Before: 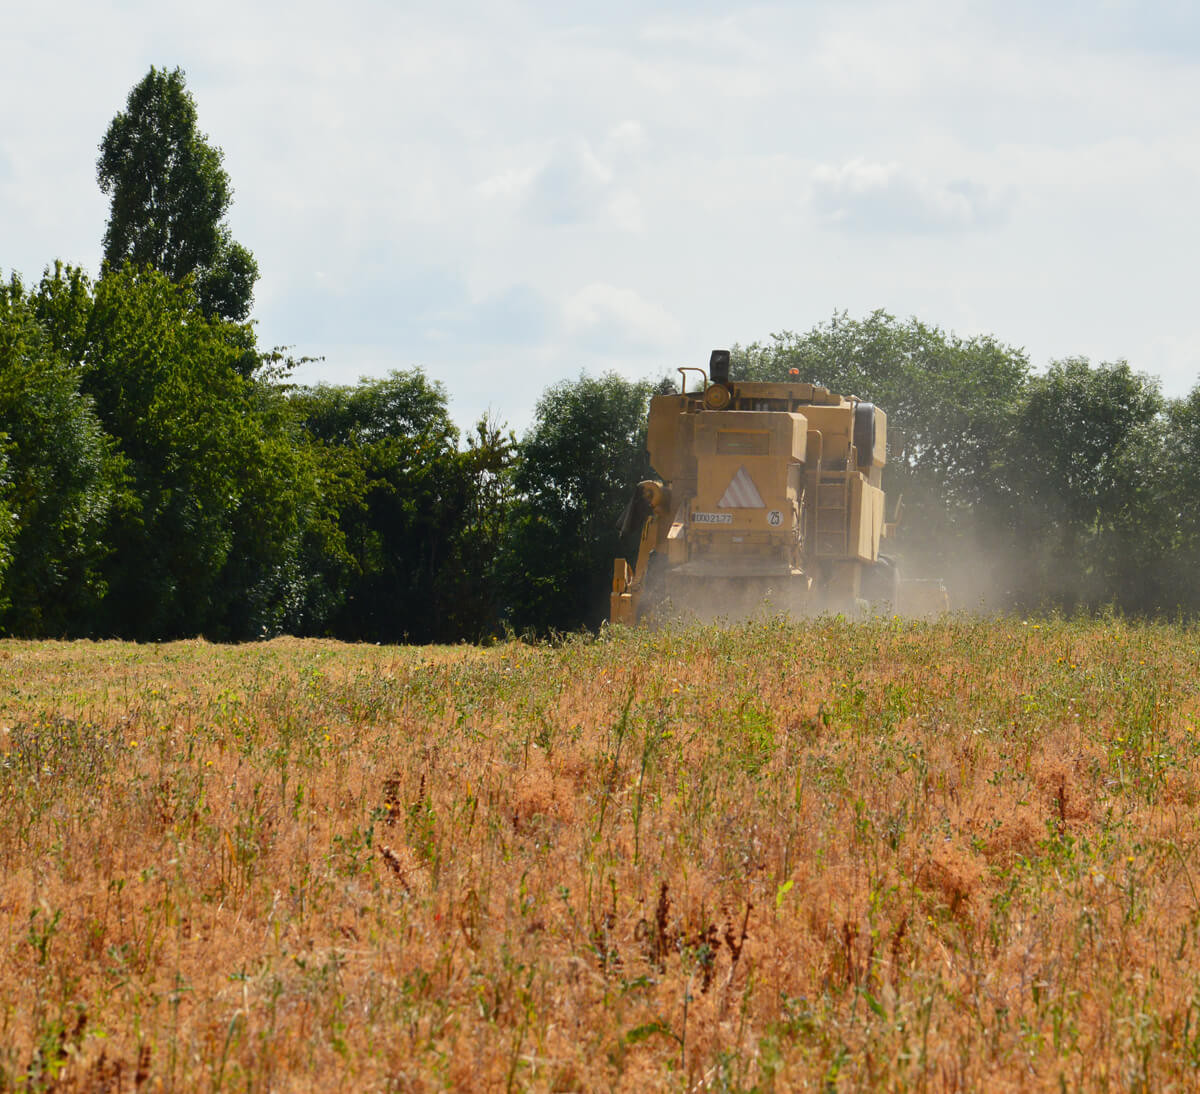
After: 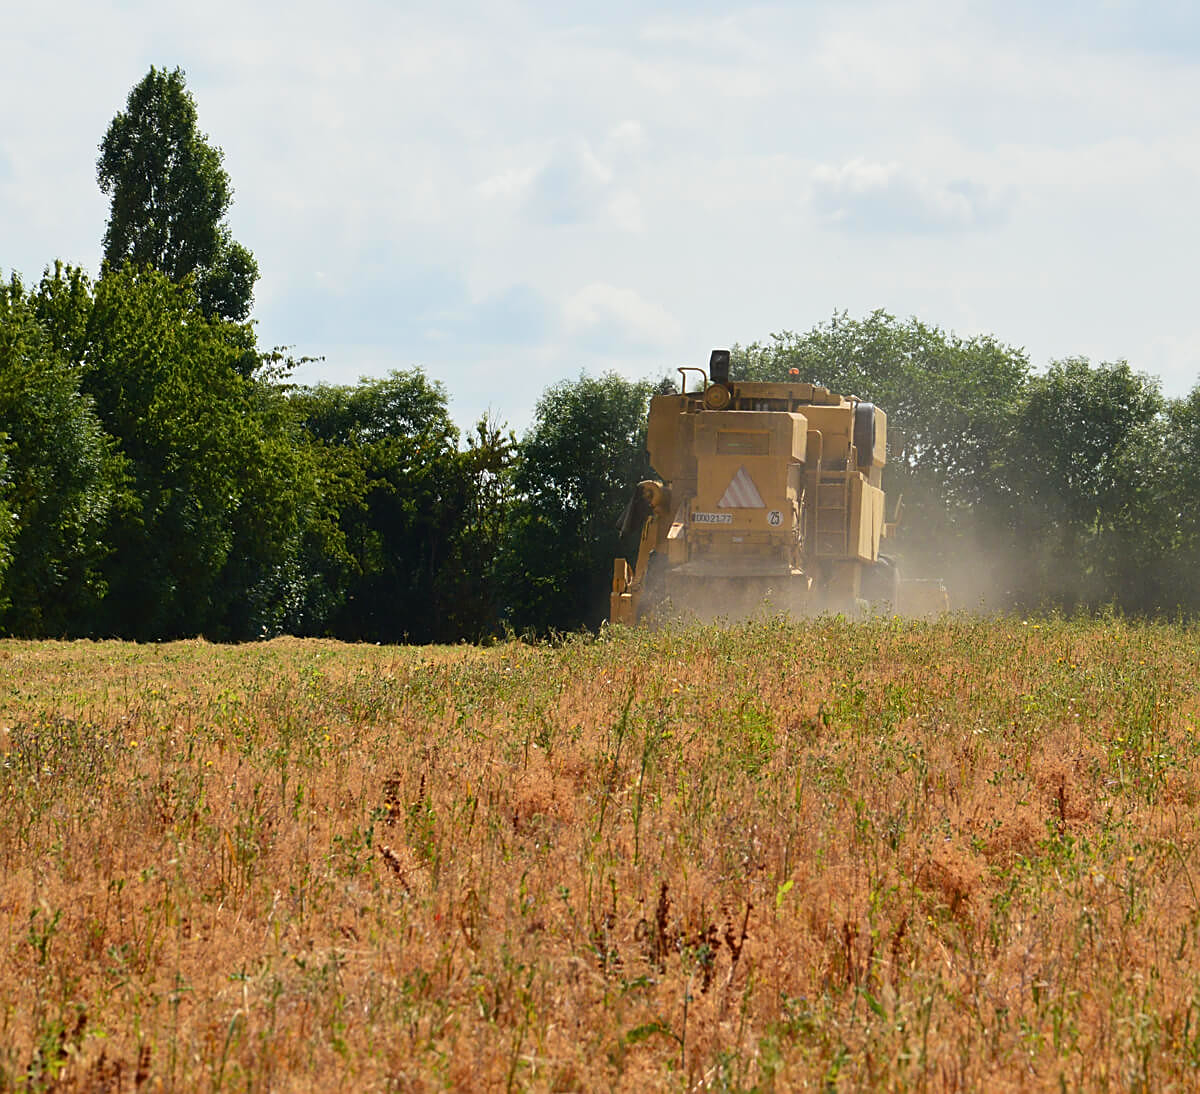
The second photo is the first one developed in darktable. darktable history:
color correction: highlights b* 0.058, saturation 0.979
sharpen: on, module defaults
velvia: on, module defaults
